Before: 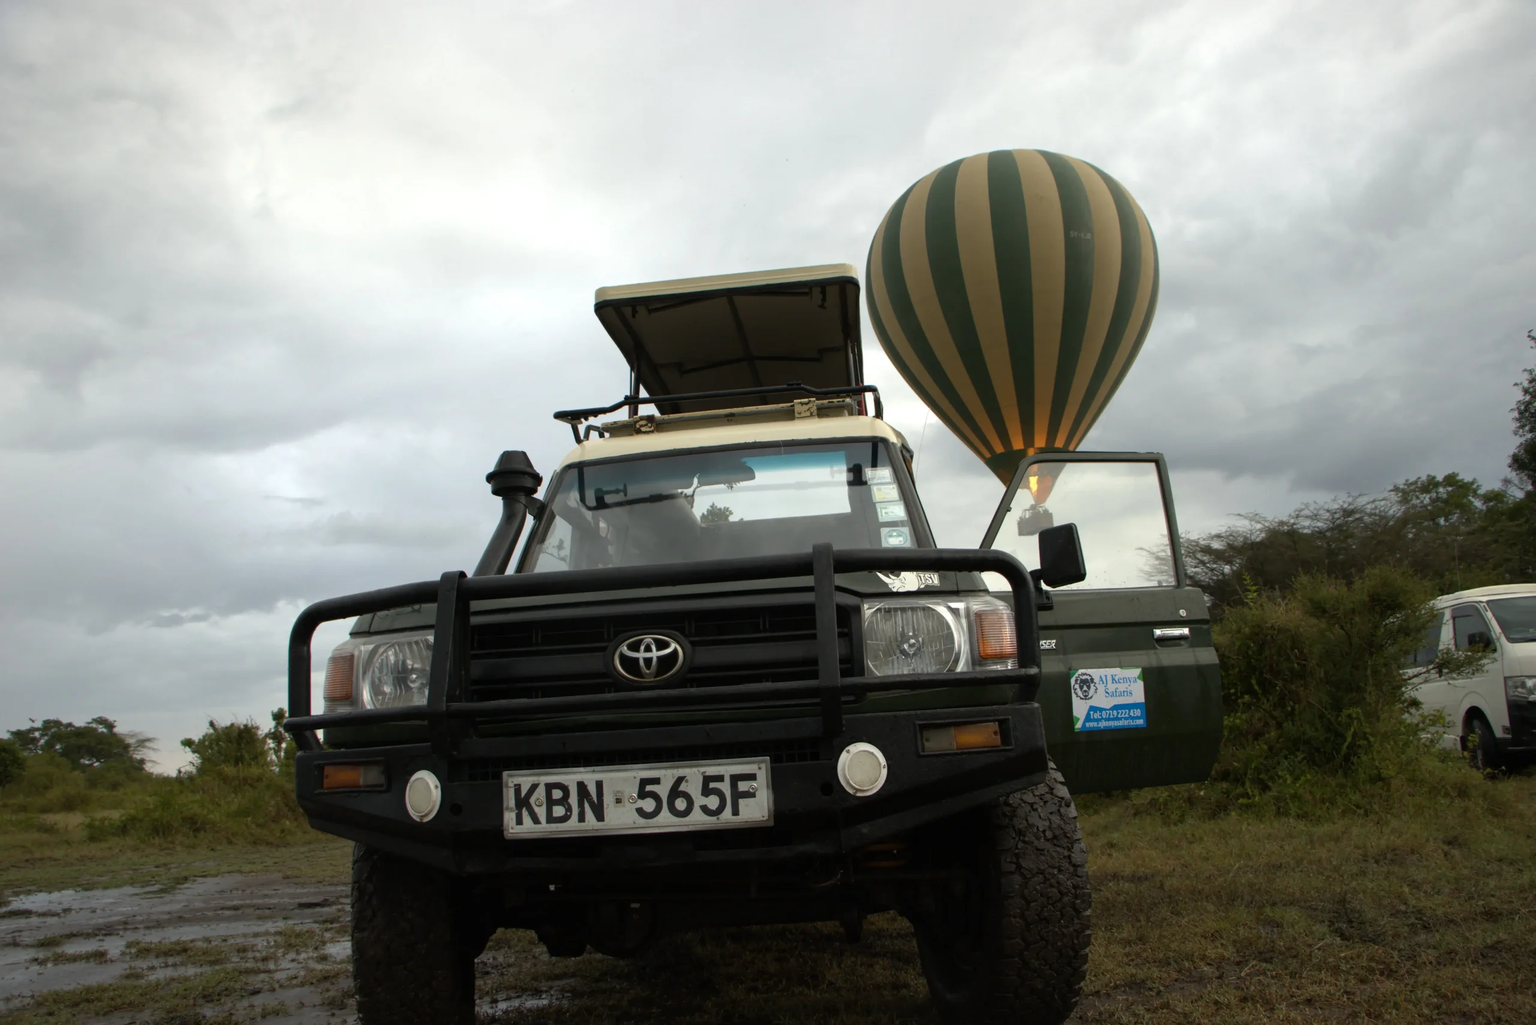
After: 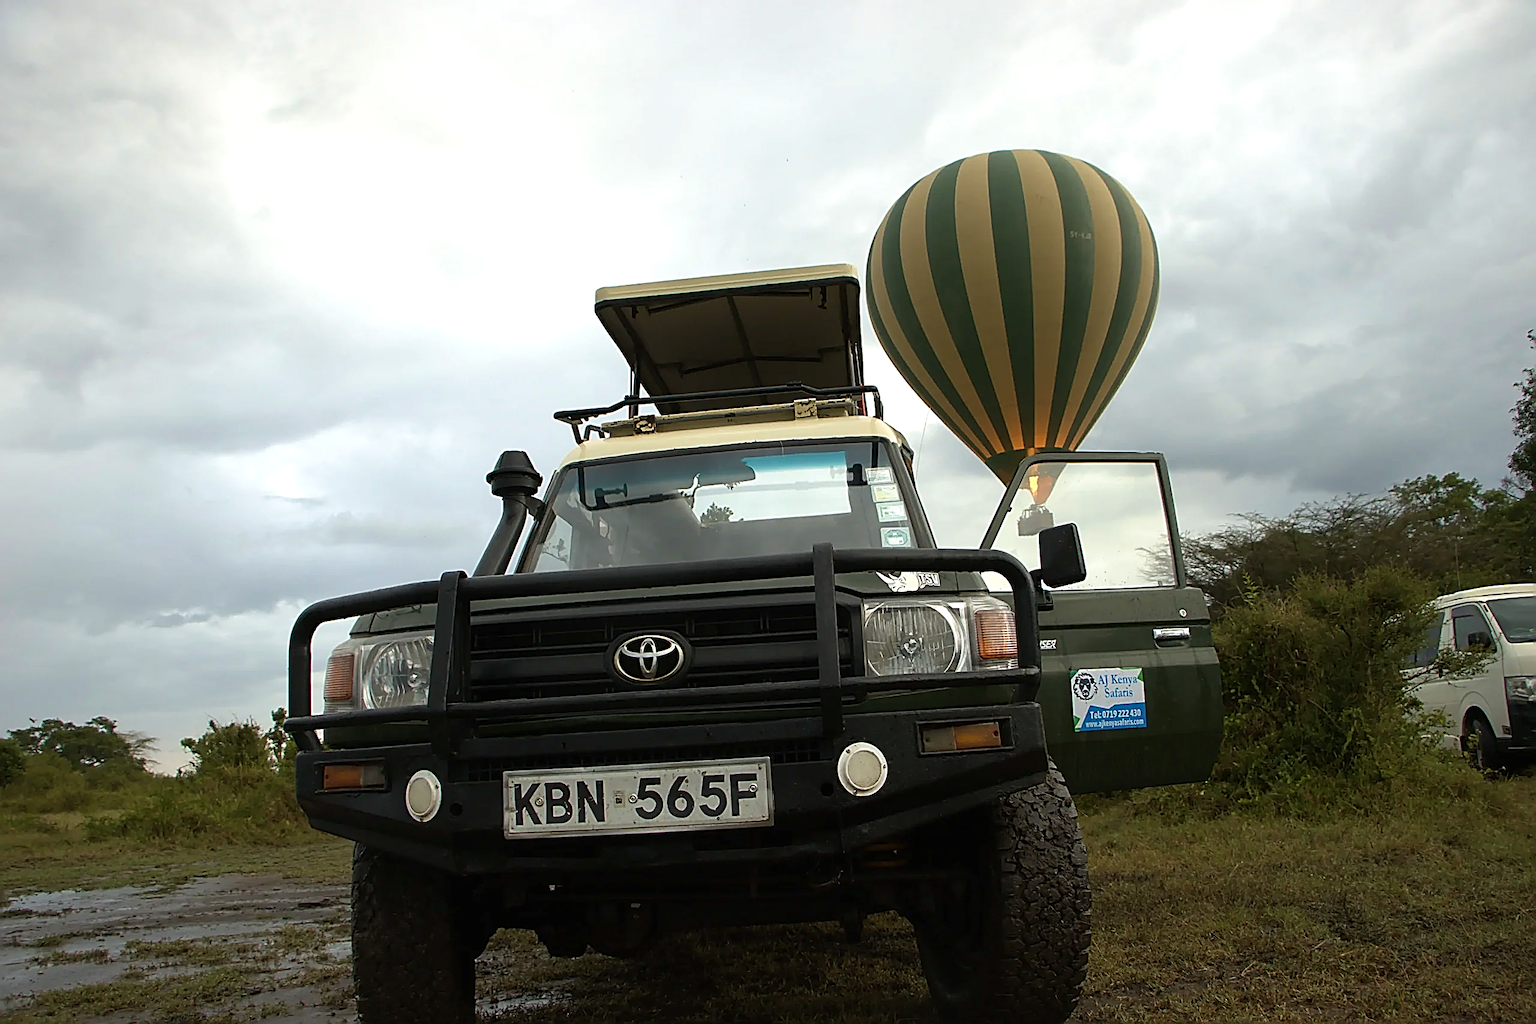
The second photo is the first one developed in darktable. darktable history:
exposure: exposure 0.2 EV, compensate highlight preservation false
sharpen: amount 1.861
velvia: on, module defaults
